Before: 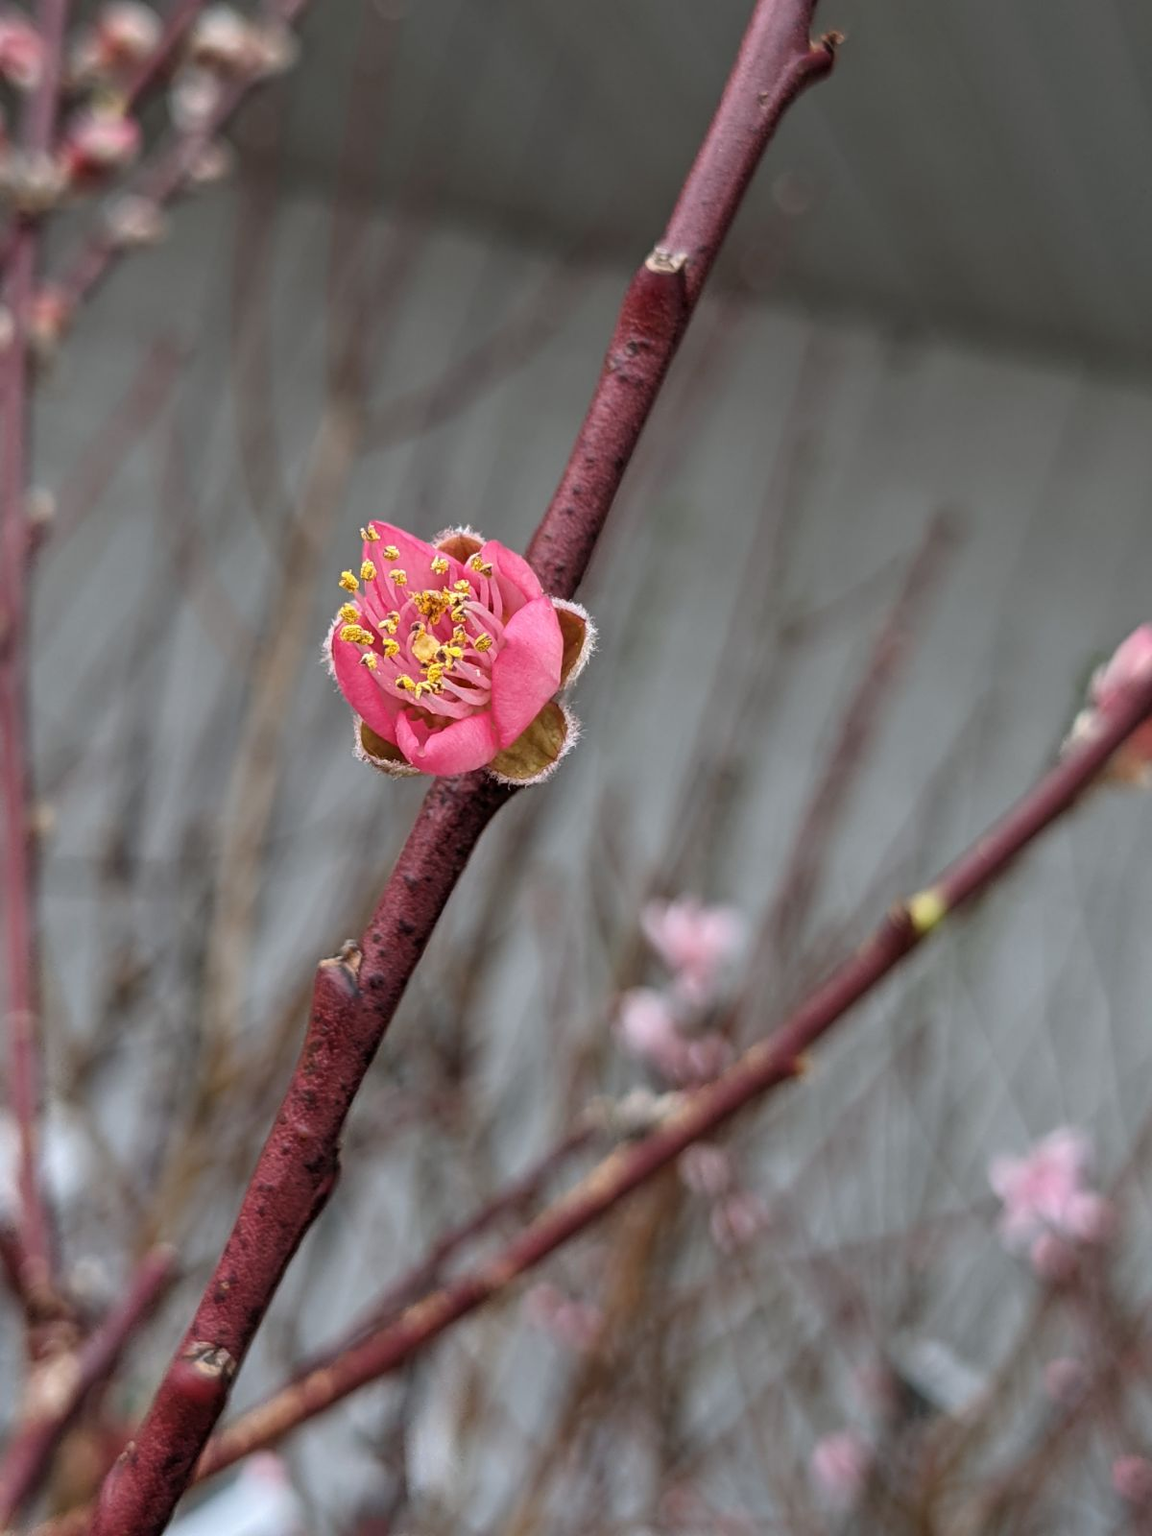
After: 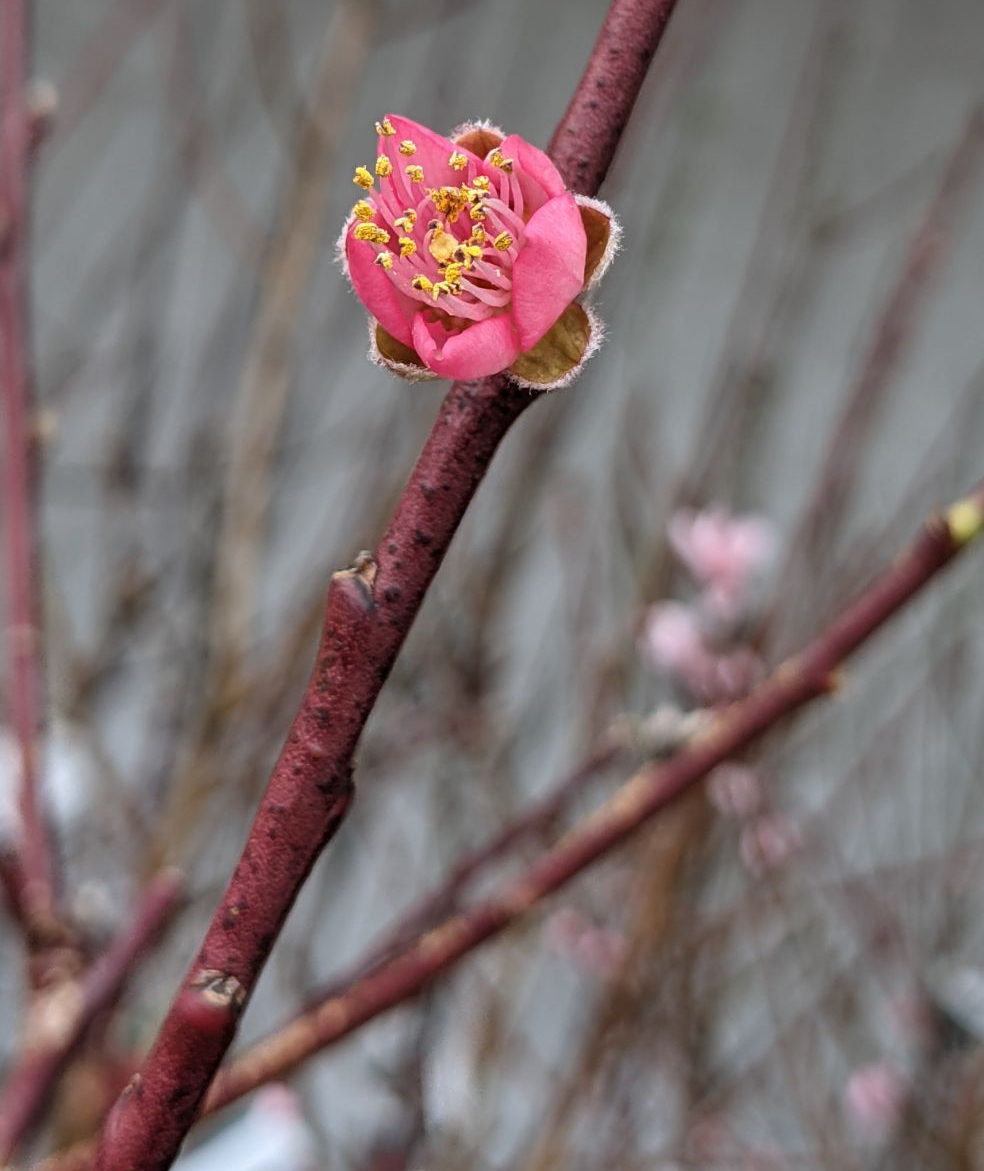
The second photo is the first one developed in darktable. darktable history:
crop: top 26.783%, right 17.997%
shadows and highlights: shadows 32.29, highlights -31.83, soften with gaussian
